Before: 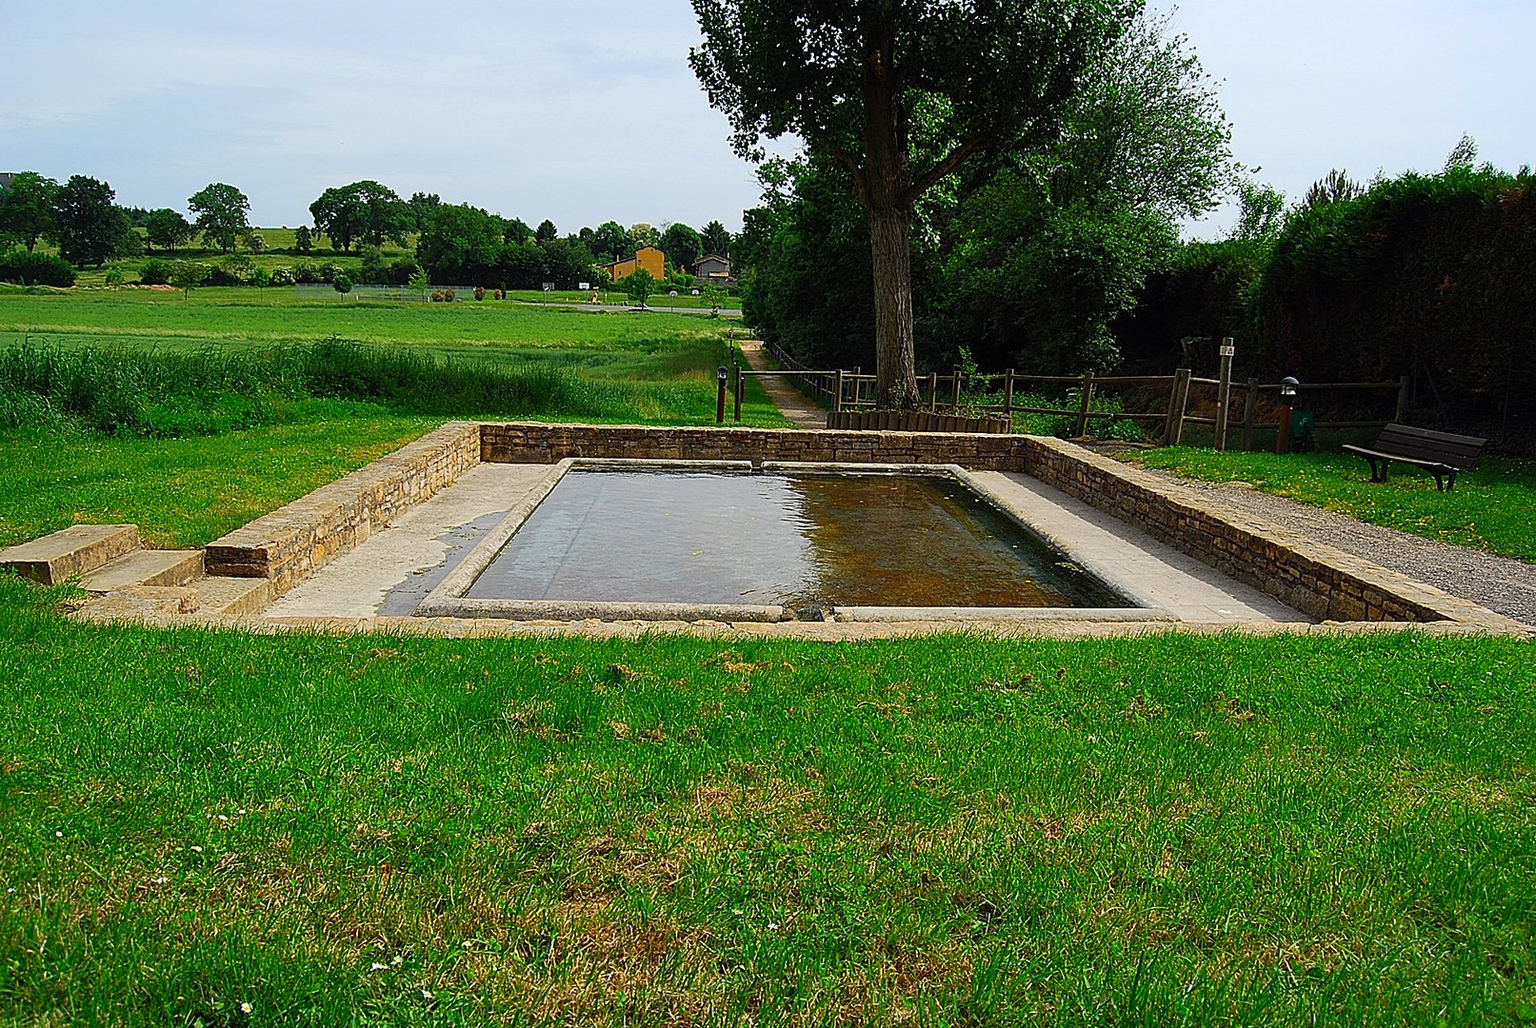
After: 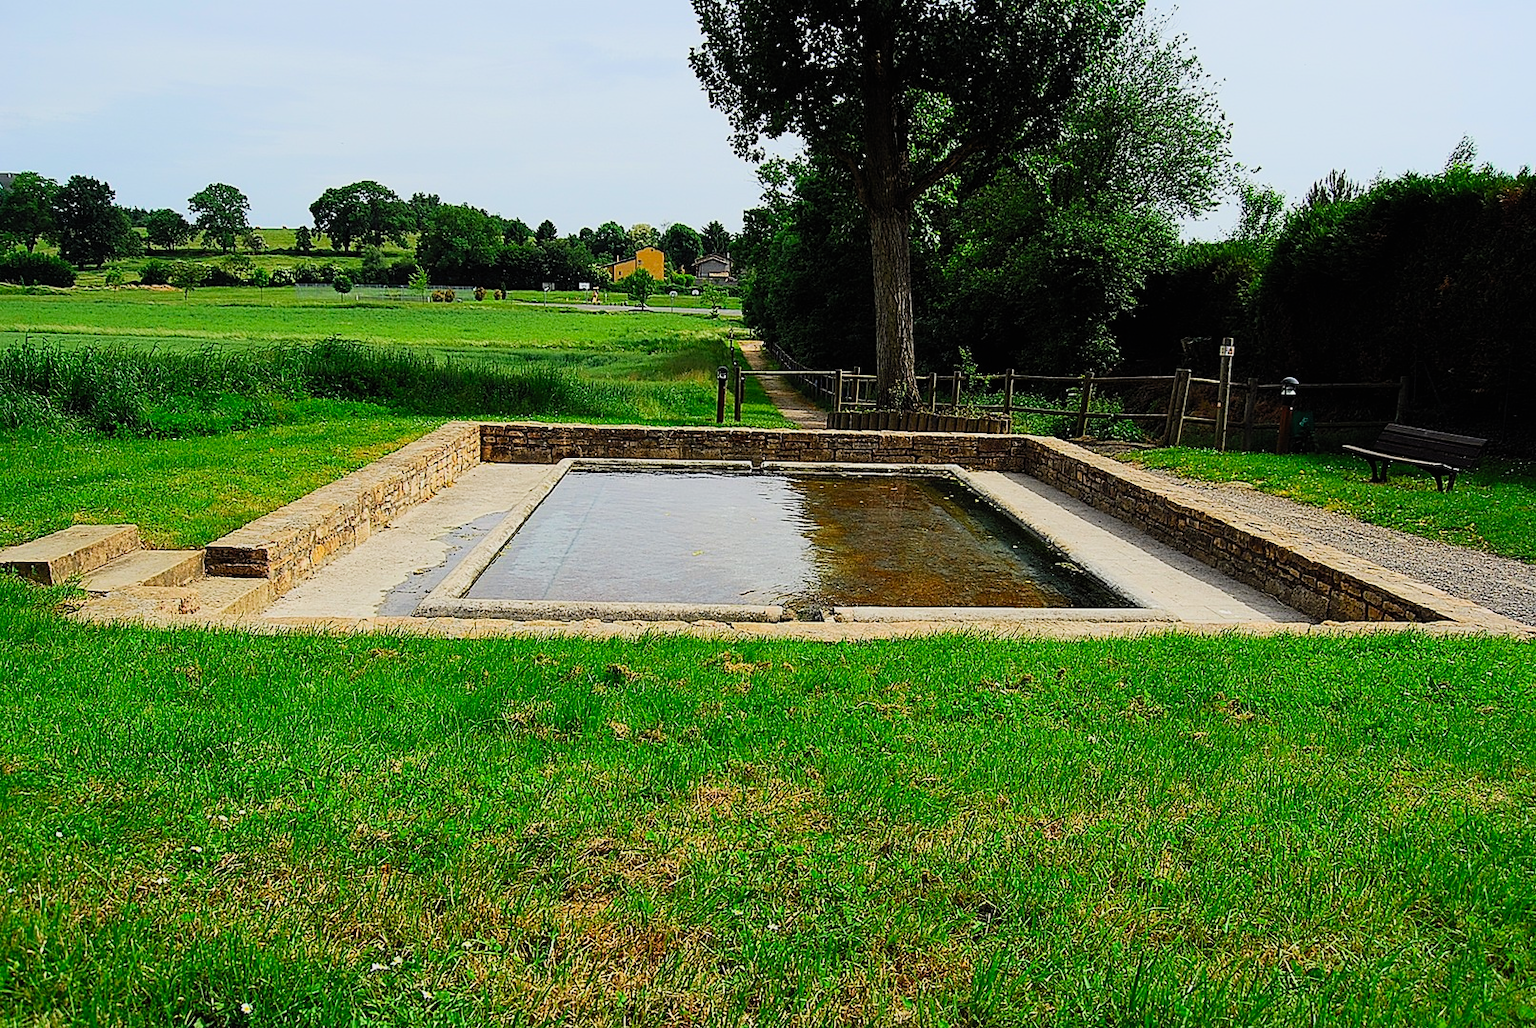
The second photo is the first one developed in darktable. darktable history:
filmic rgb: black relative exposure -7.79 EV, white relative exposure 4.28 EV, hardness 3.87
contrast brightness saturation: contrast 0.199, brightness 0.159, saturation 0.218
